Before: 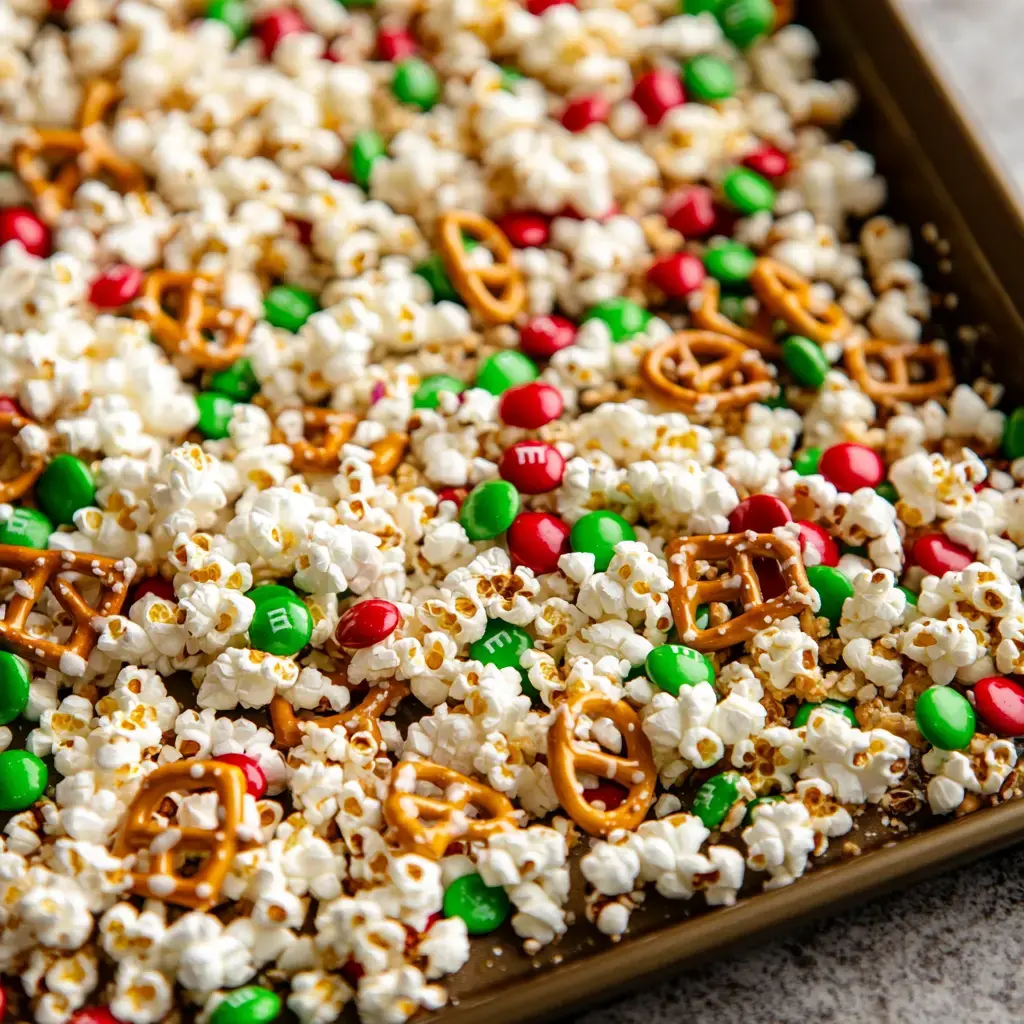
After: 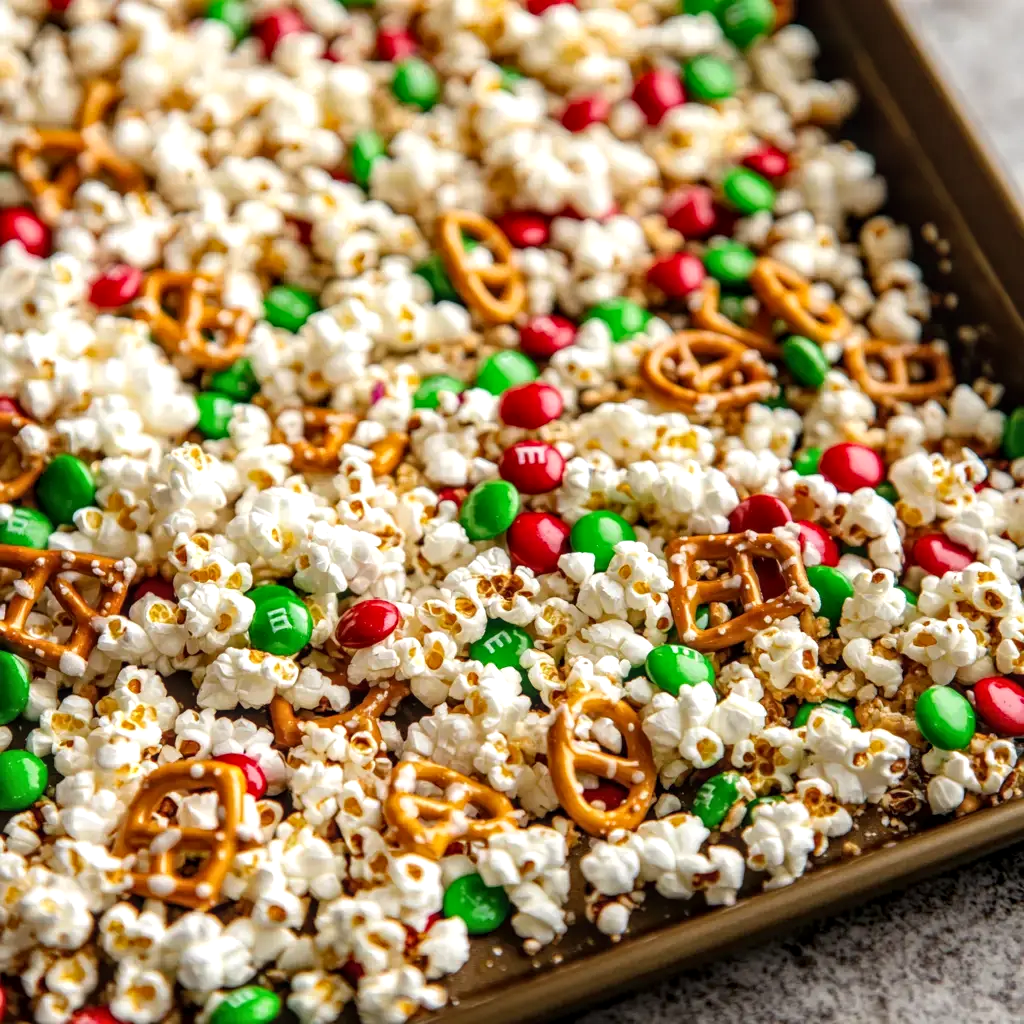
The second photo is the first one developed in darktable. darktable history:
local contrast: on, module defaults
exposure: exposure 0.135 EV, compensate highlight preservation false
